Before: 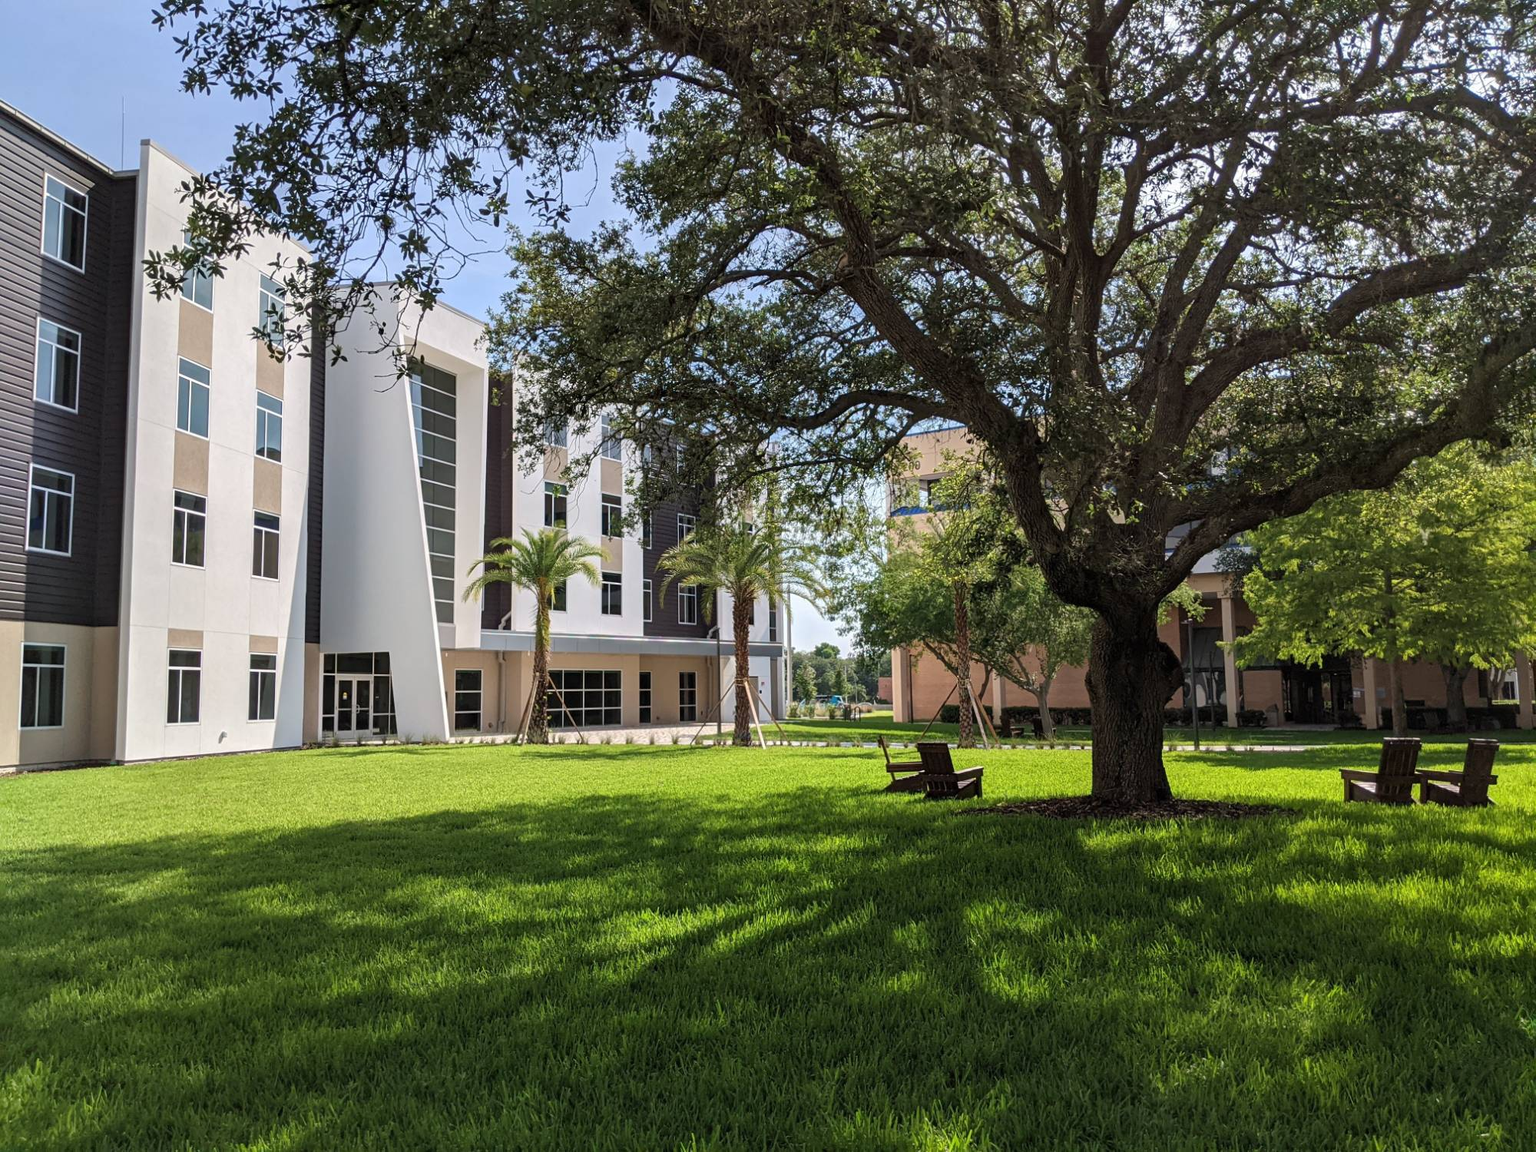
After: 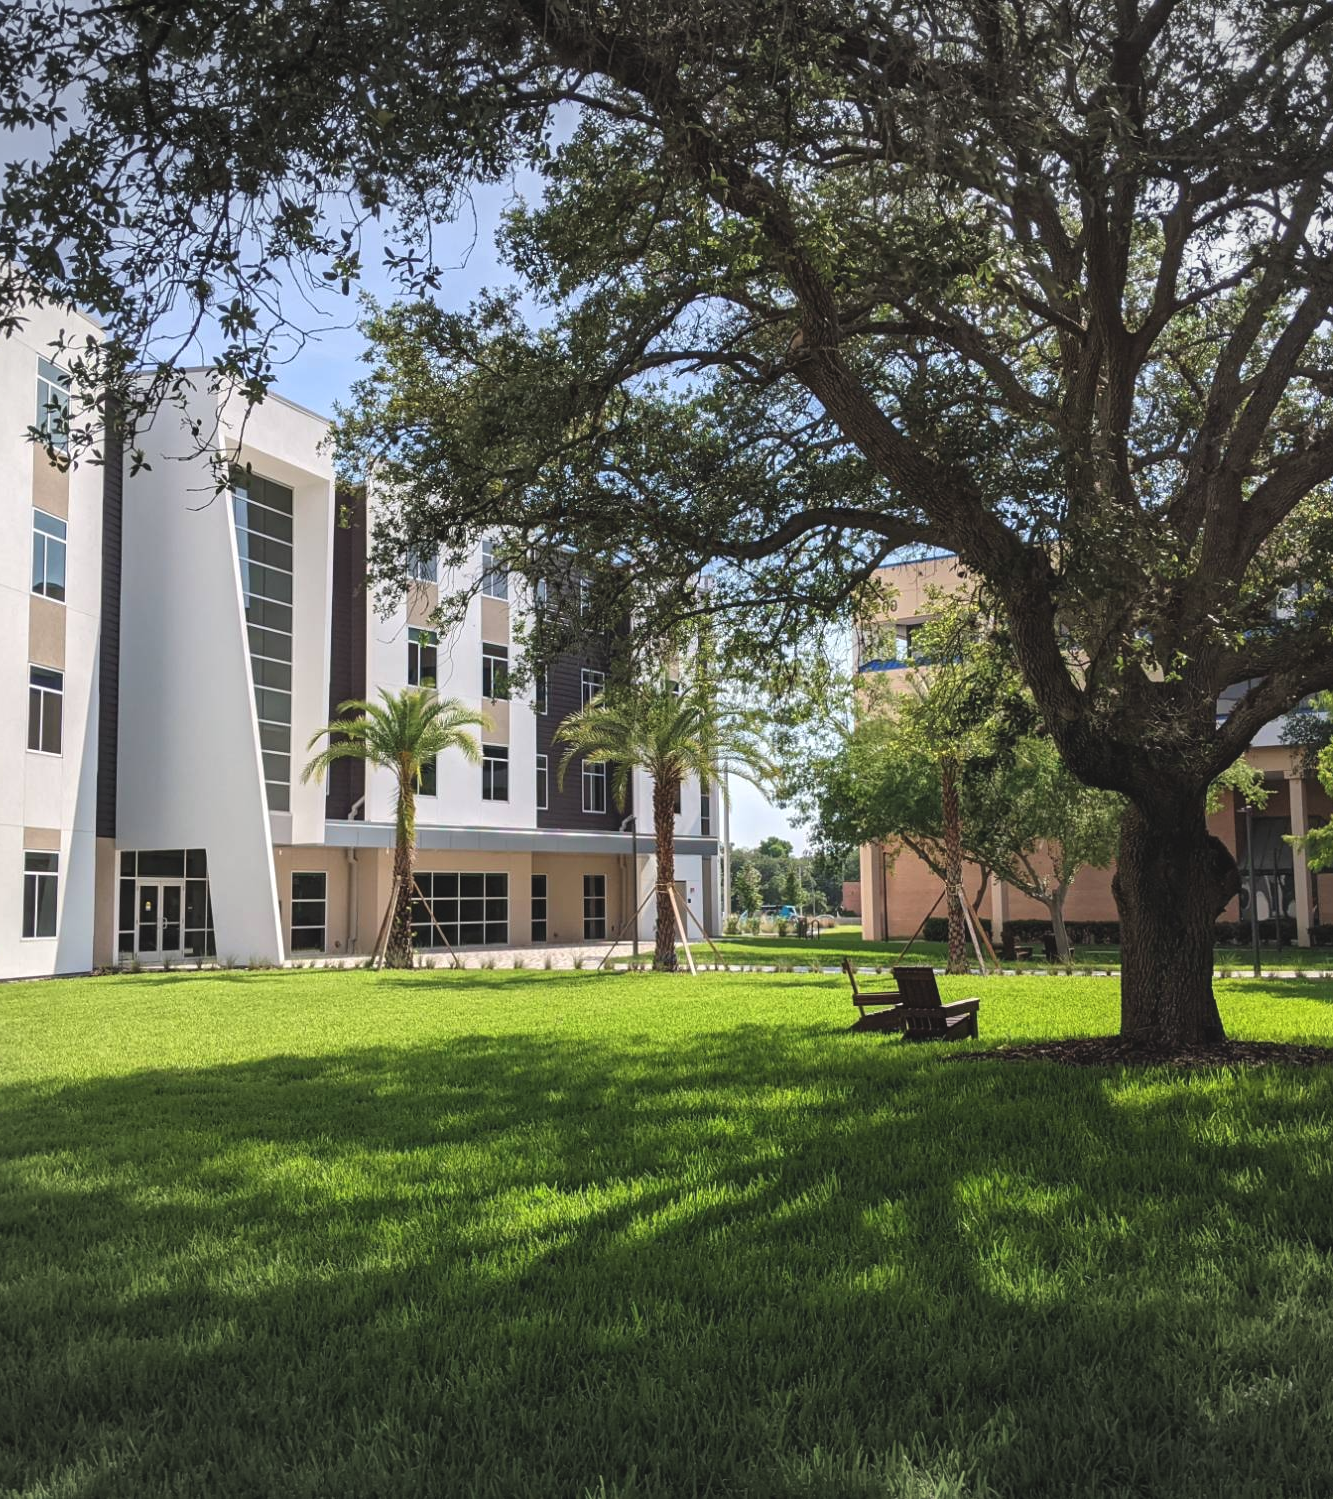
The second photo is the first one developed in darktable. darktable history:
exposure: black level correction -0.008, exposure 0.067 EV, compensate highlight preservation false
vignetting: fall-off start 100%, brightness -0.282, width/height ratio 1.31
crop and rotate: left 15.055%, right 18.278%
